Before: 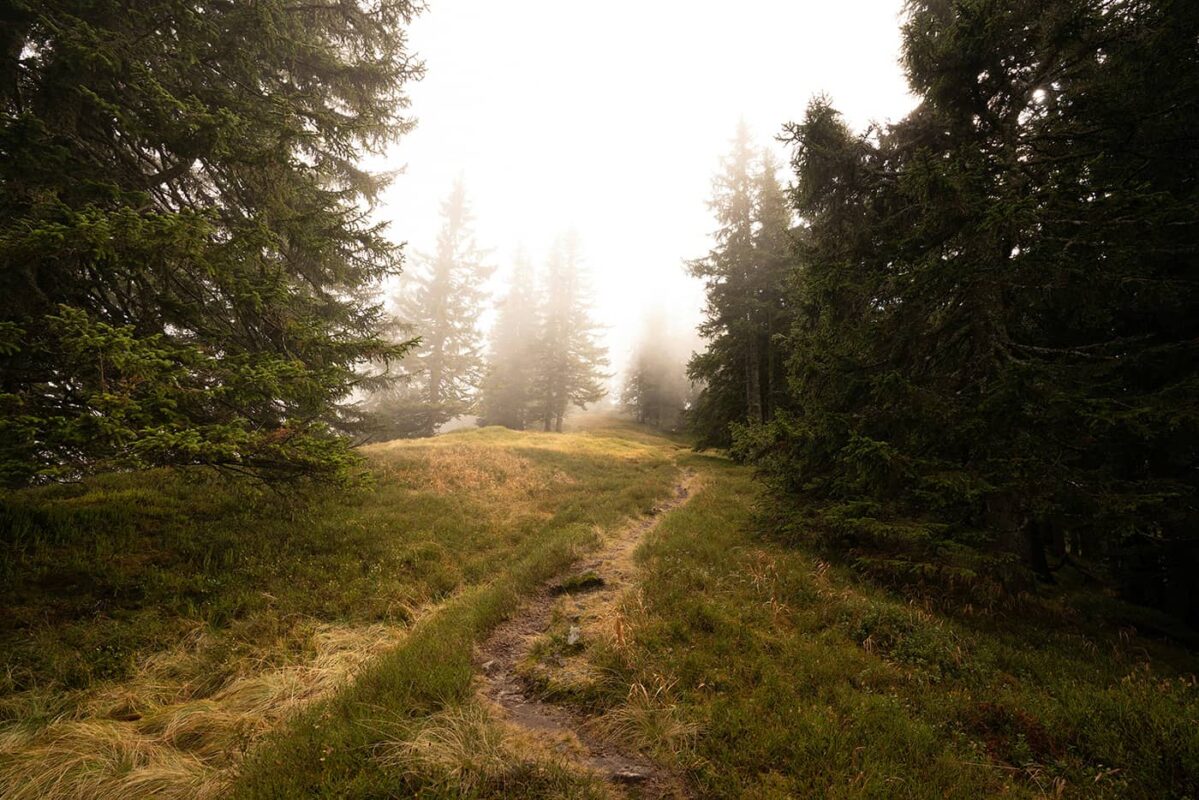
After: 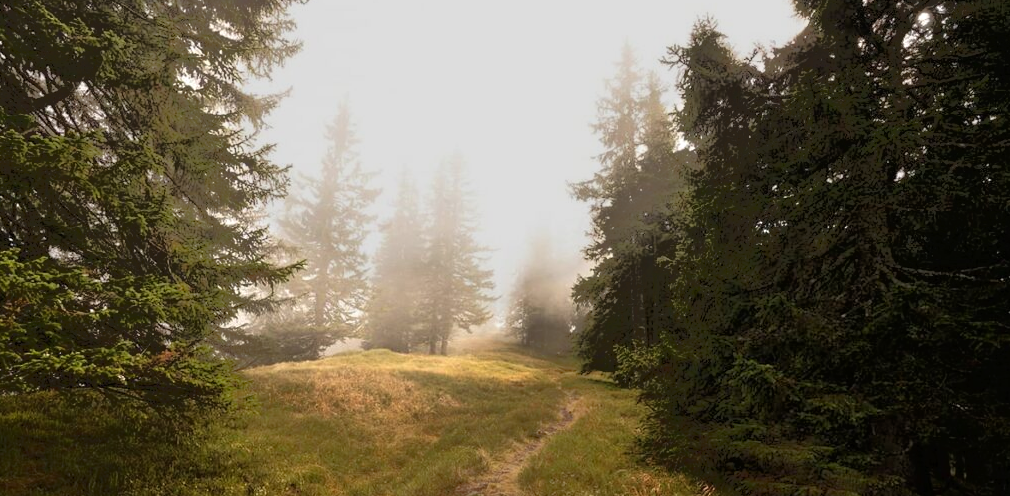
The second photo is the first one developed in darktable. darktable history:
tone equalizer: -7 EV -0.6 EV, -6 EV 0.963 EV, -5 EV -0.476 EV, -4 EV 0.448 EV, -3 EV 0.417 EV, -2 EV 0.157 EV, -1 EV -0.165 EV, +0 EV -0.386 EV
crop and rotate: left 9.646%, top 9.742%, right 6.113%, bottom 28.242%
